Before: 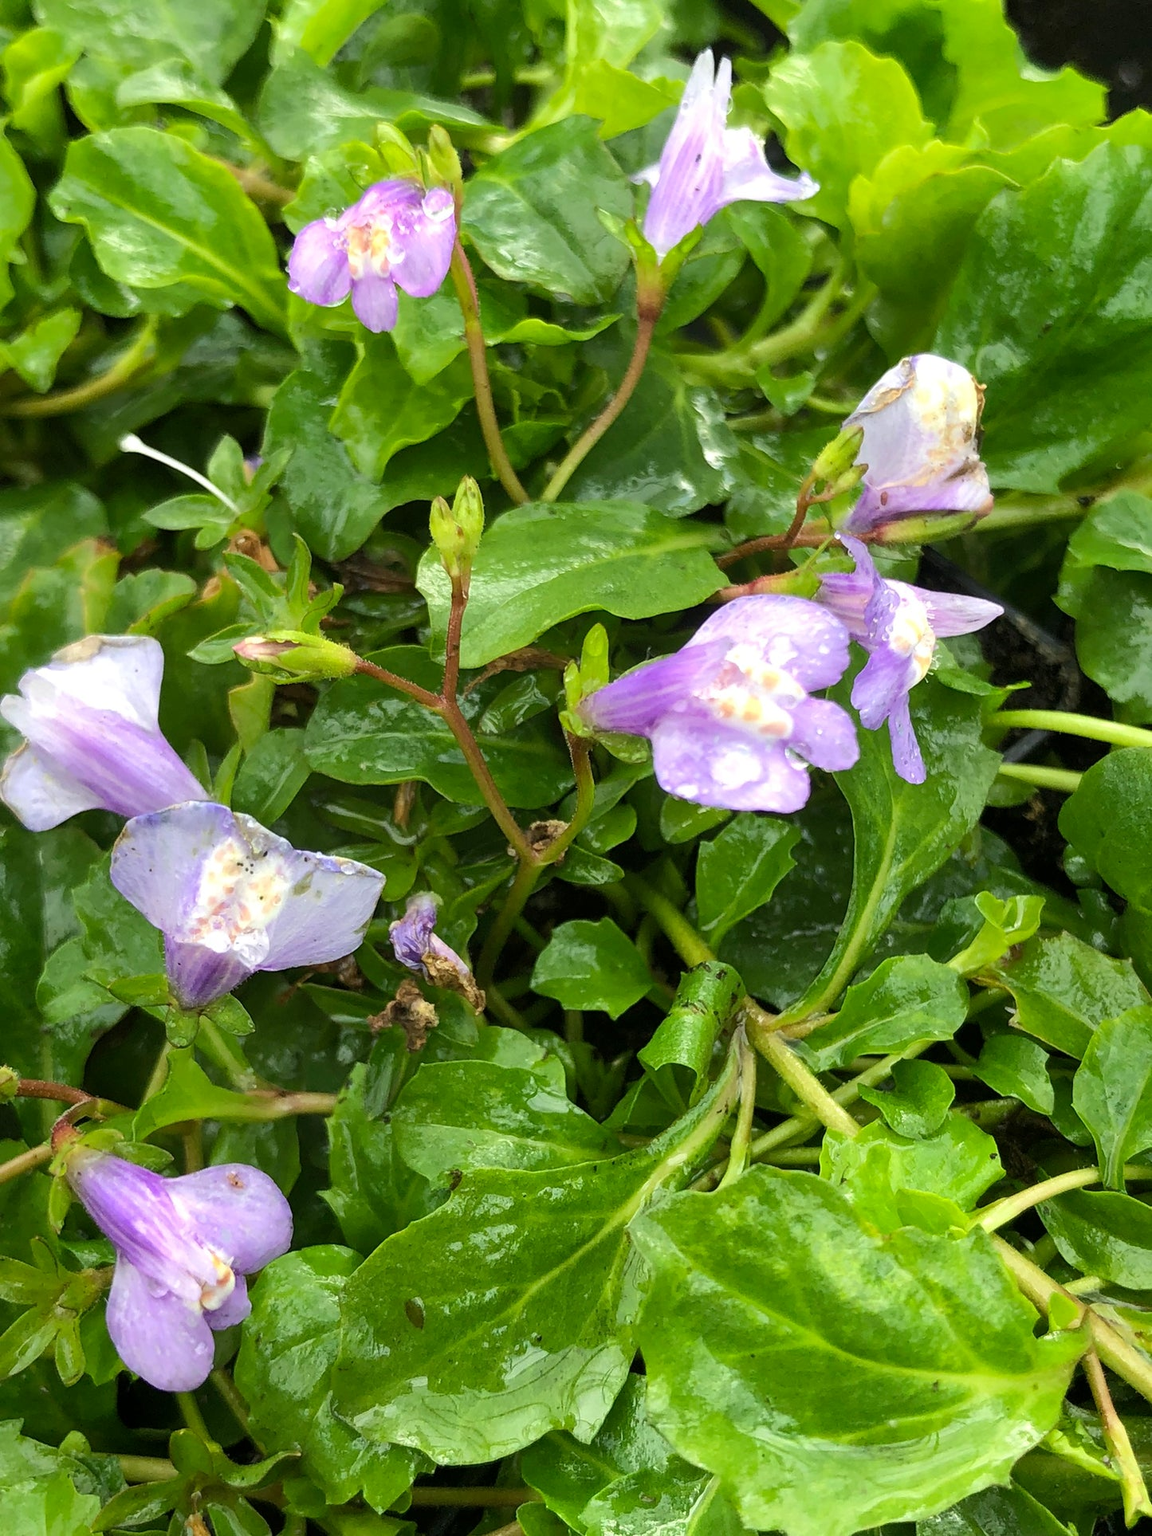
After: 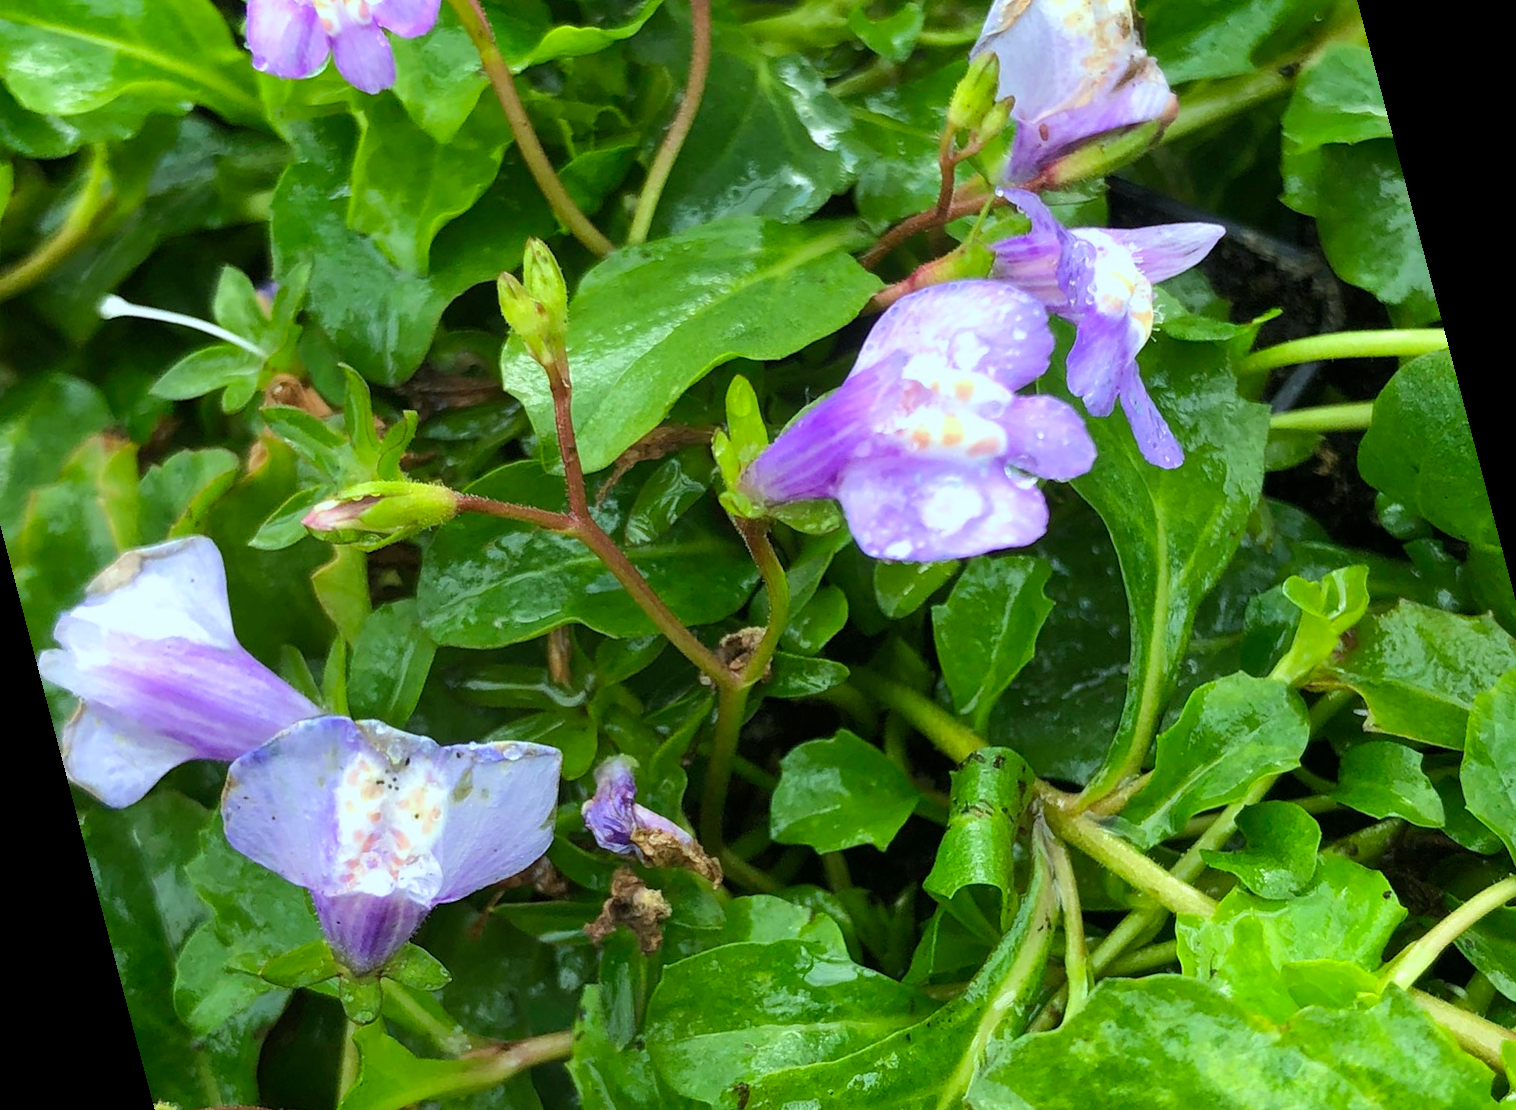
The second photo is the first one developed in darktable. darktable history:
rotate and perspective: rotation -14.8°, crop left 0.1, crop right 0.903, crop top 0.25, crop bottom 0.748
color calibration: output R [0.972, 0.068, -0.094, 0], output G [-0.178, 1.216, -0.086, 0], output B [0.095, -0.136, 0.98, 0], illuminant custom, x 0.371, y 0.381, temperature 4283.16 K
